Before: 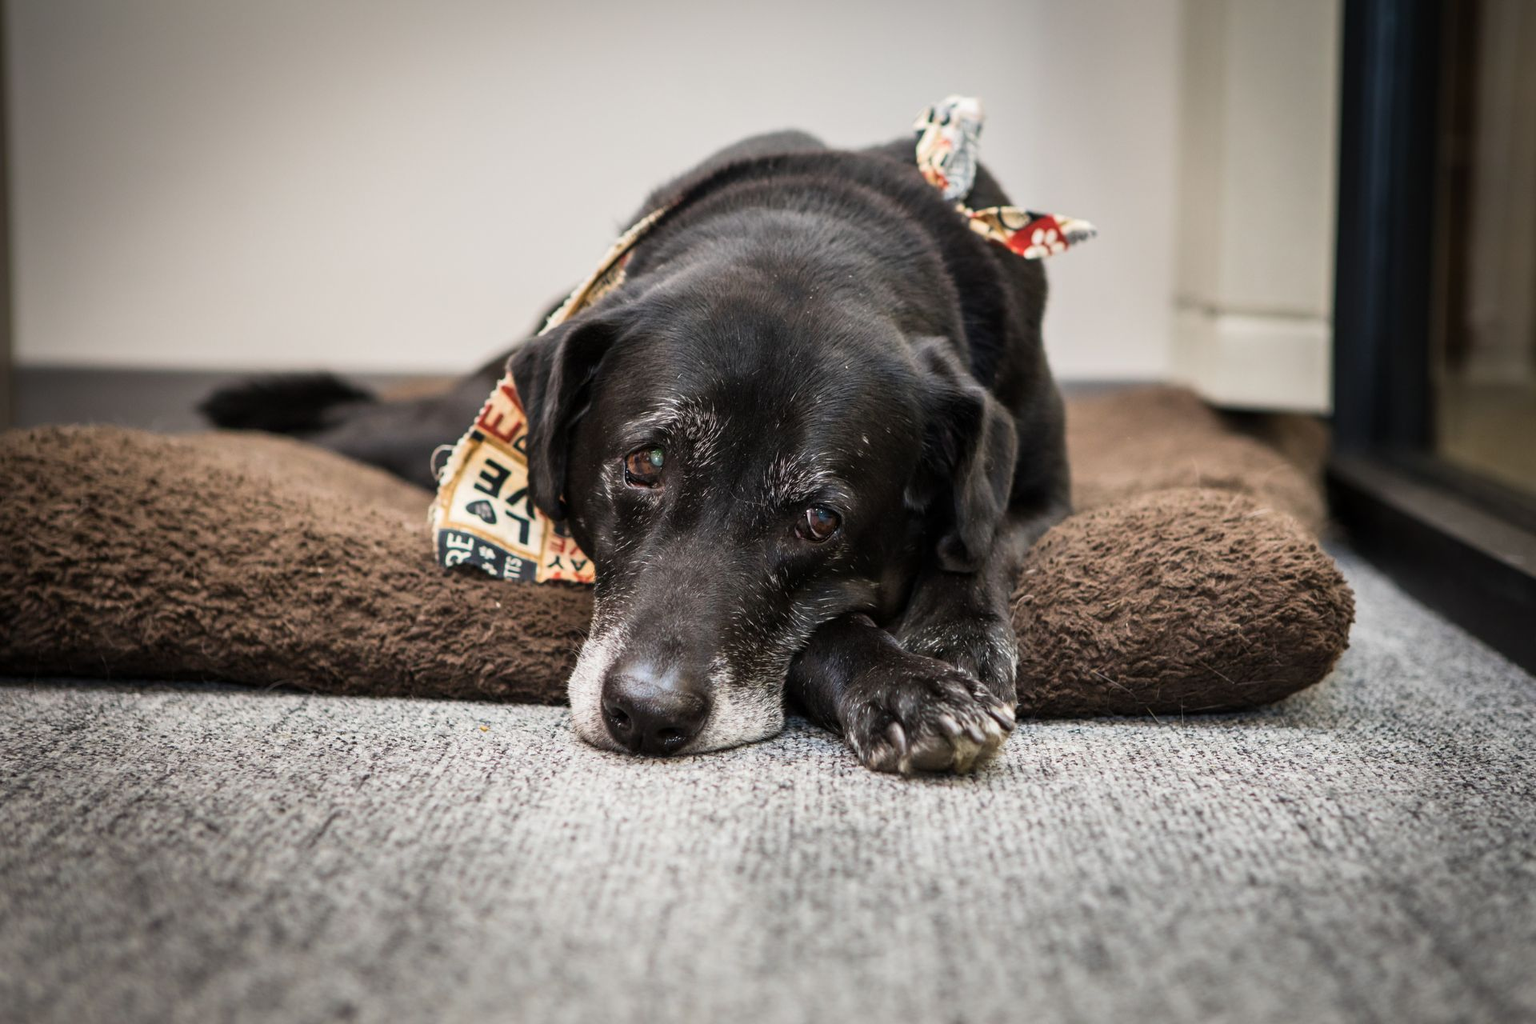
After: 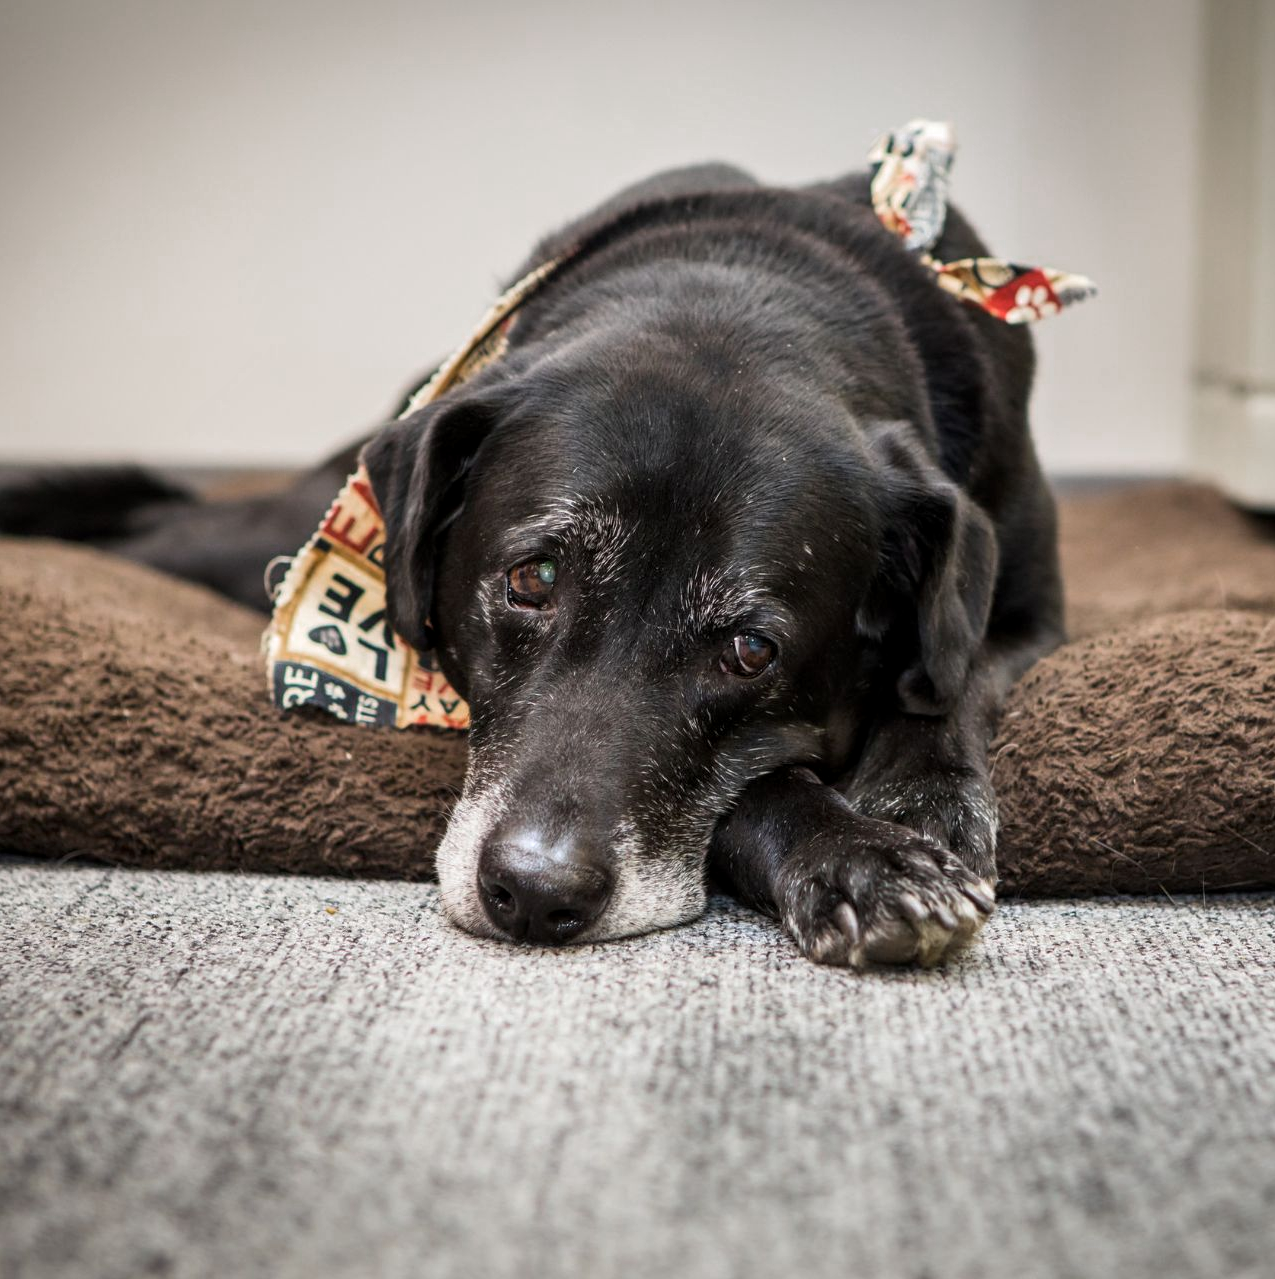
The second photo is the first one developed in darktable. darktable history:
local contrast: highlights 103%, shadows 98%, detail 119%, midtone range 0.2
crop and rotate: left 14.315%, right 19.262%
color zones: curves: ch0 [(0.203, 0.433) (0.607, 0.517) (0.697, 0.696) (0.705, 0.897)]
